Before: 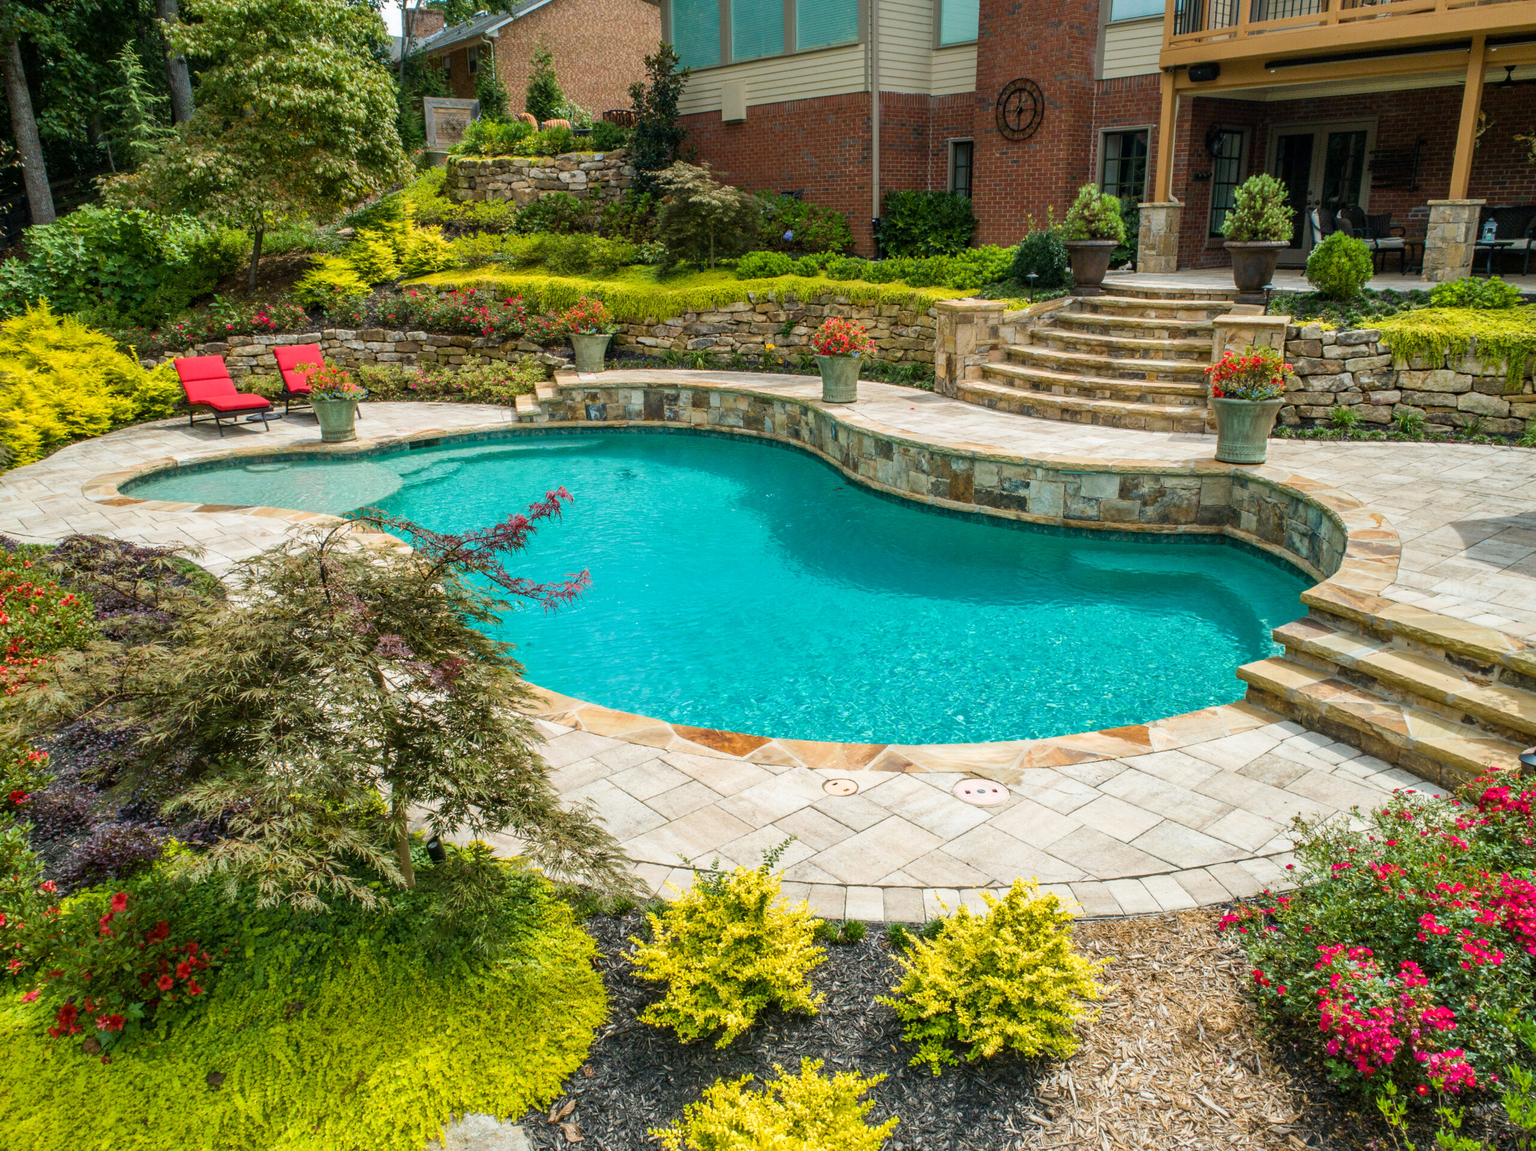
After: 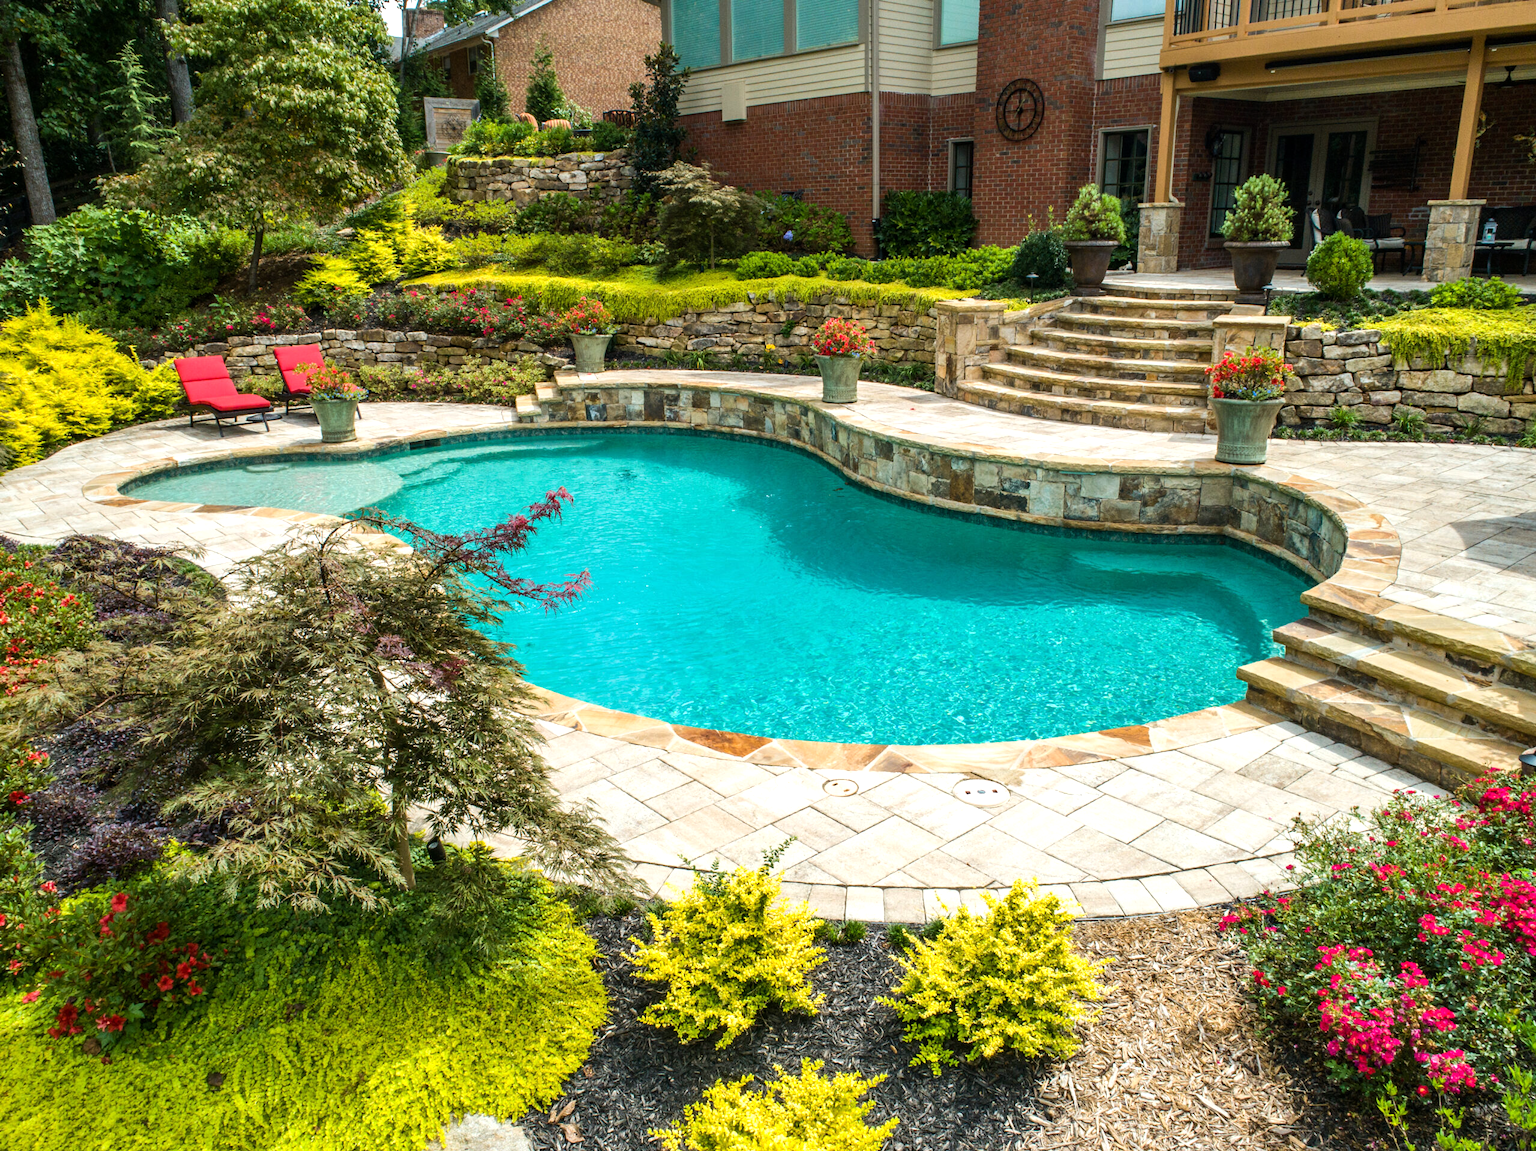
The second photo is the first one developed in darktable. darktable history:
tone equalizer: -8 EV -0.405 EV, -7 EV -0.405 EV, -6 EV -0.357 EV, -5 EV -0.23 EV, -3 EV 0.205 EV, -2 EV 0.349 EV, -1 EV 0.412 EV, +0 EV 0.399 EV, edges refinement/feathering 500, mask exposure compensation -1.57 EV, preserve details no
